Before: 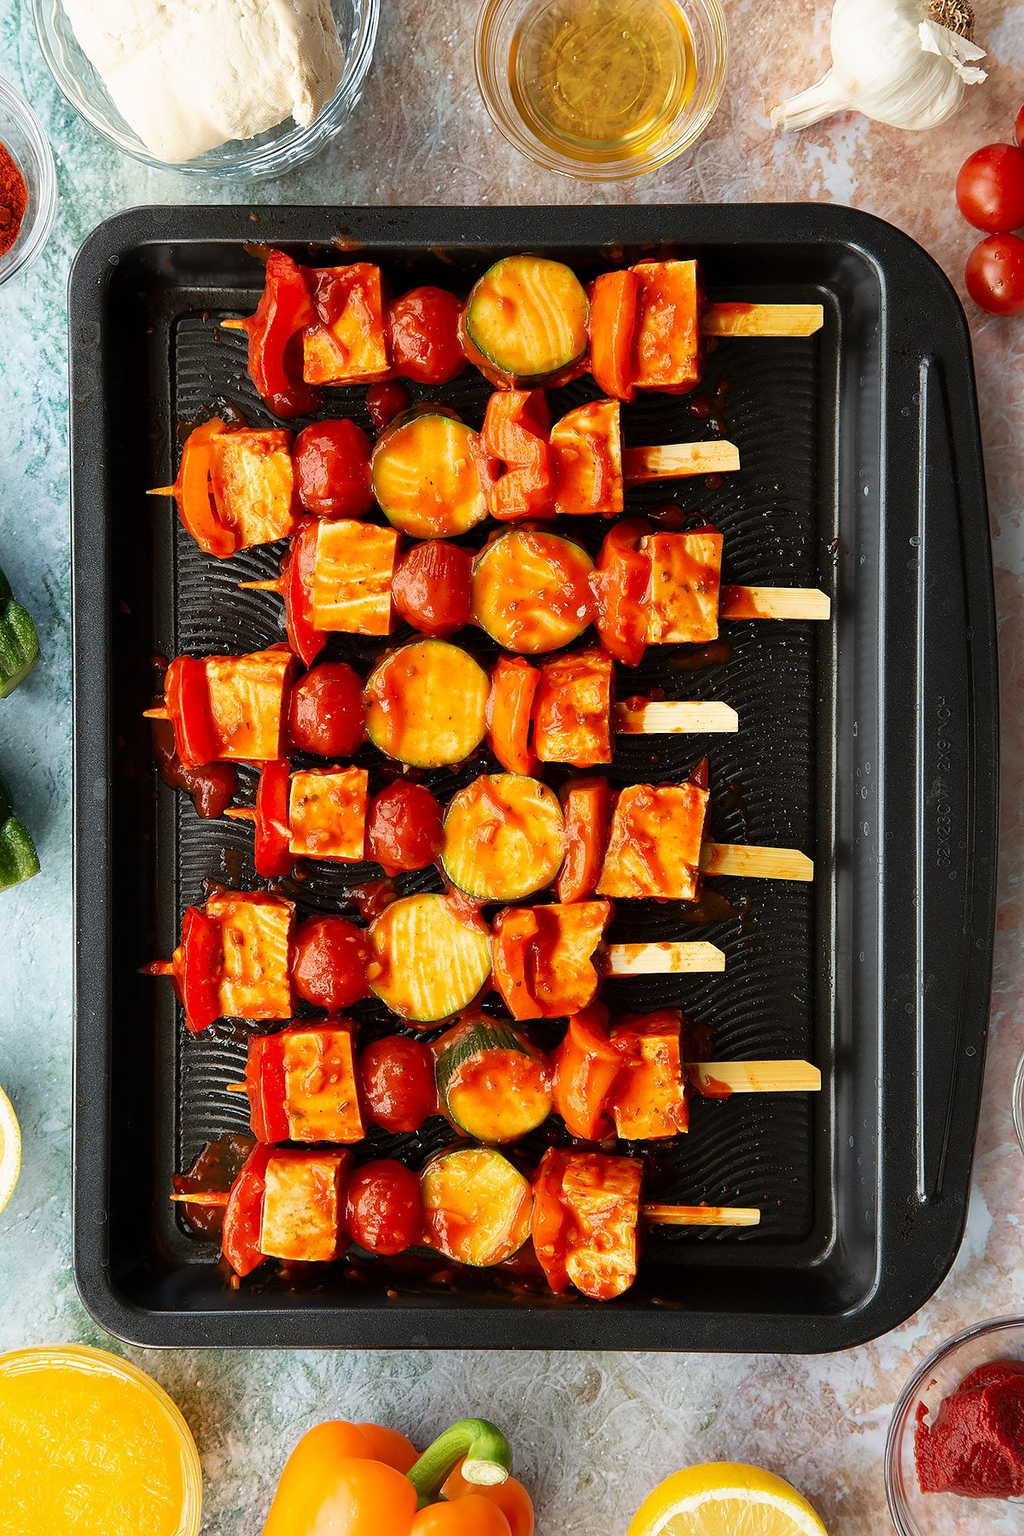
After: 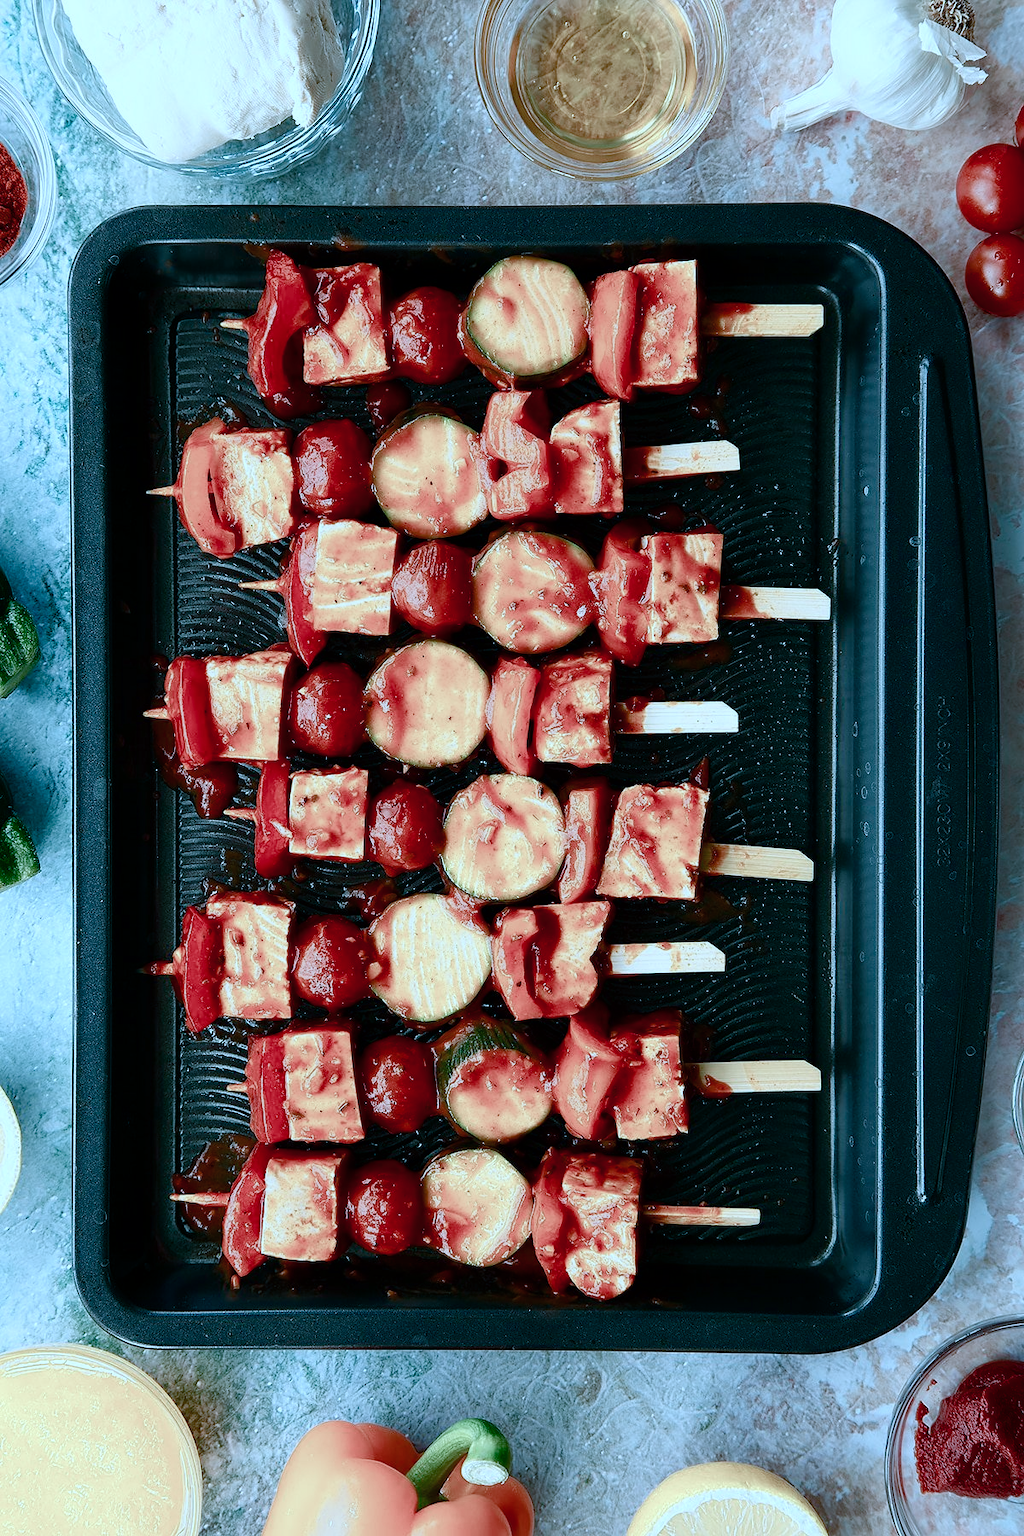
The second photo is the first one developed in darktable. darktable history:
color balance rgb: power › luminance -7.993%, power › chroma 2.268%, power › hue 219.73°, linear chroma grading › shadows -2.154%, linear chroma grading › highlights -14.265%, linear chroma grading › global chroma -9.809%, linear chroma grading › mid-tones -10.097%, perceptual saturation grading › global saturation 20%, perceptual saturation grading › highlights -50.049%, perceptual saturation grading › shadows 30.647%, global vibrance 15.872%, saturation formula JzAzBz (2021)
color correction: highlights a* -9.51, highlights b* -23.77
